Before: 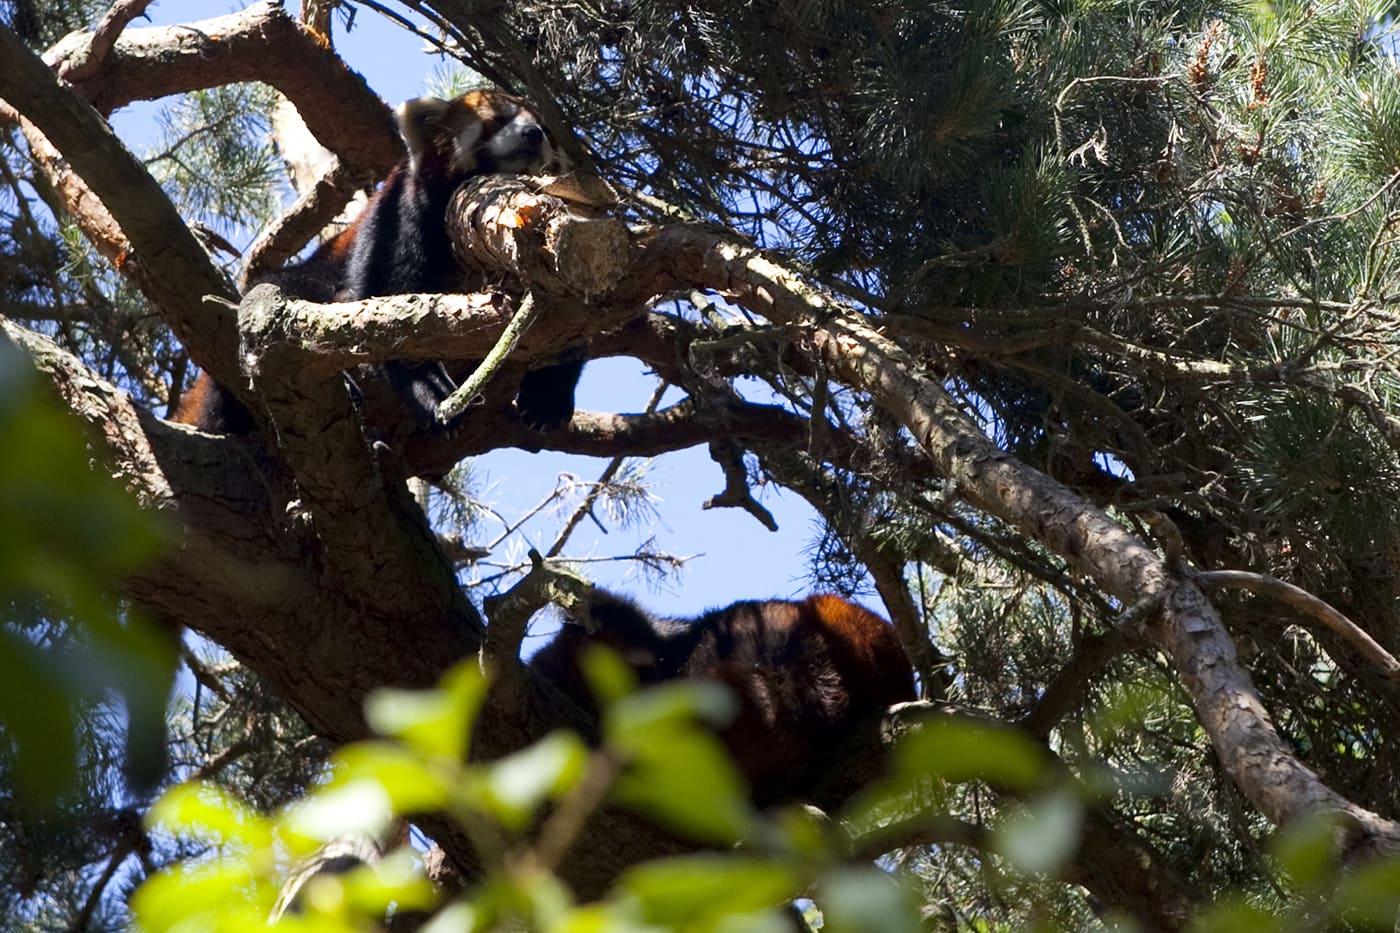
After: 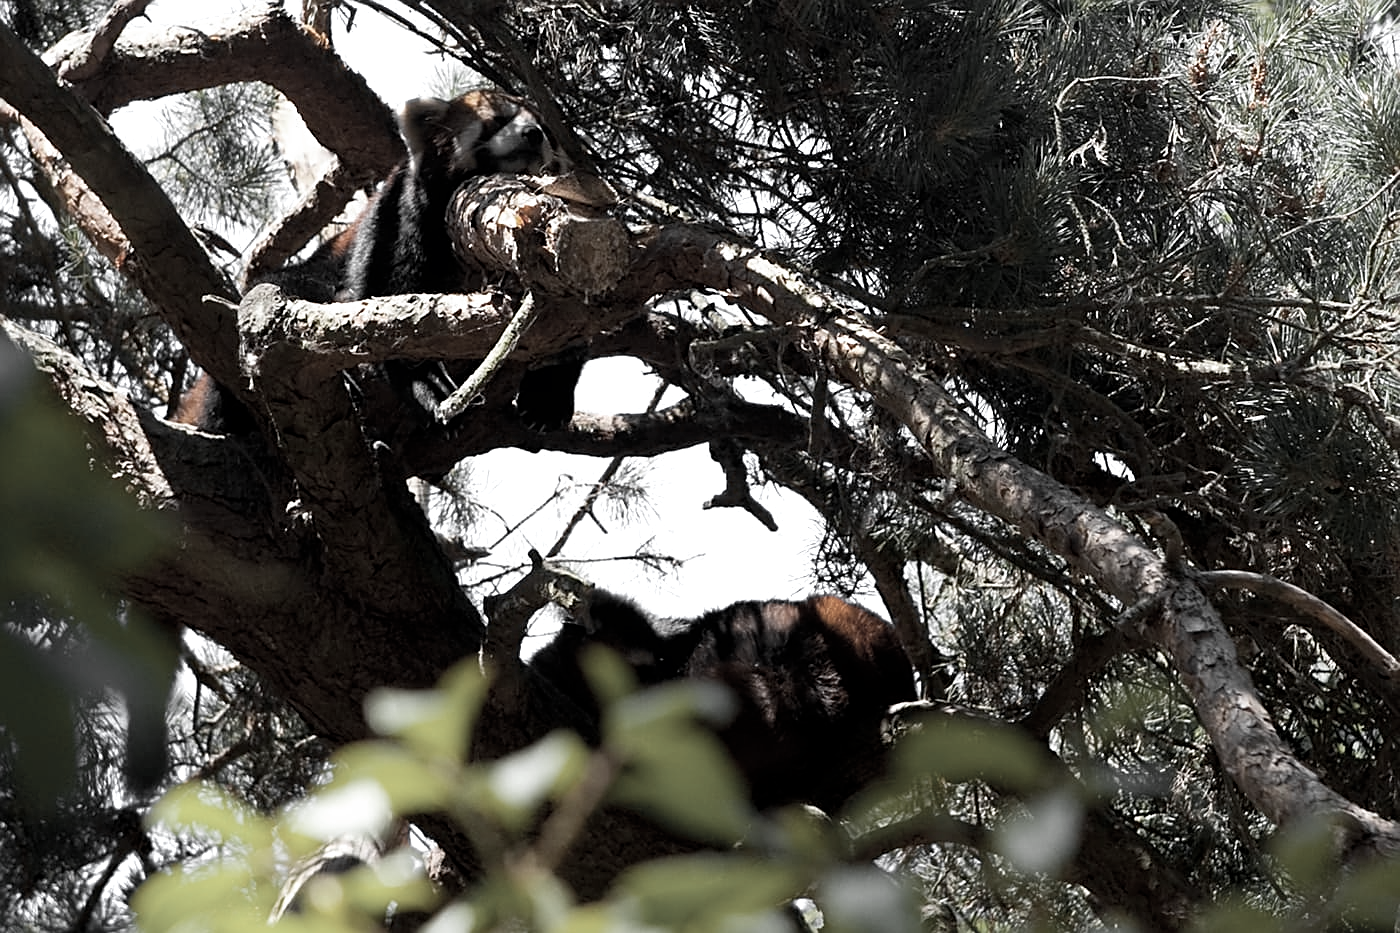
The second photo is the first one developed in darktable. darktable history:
color zones: curves: ch0 [(0, 0.613) (0.01, 0.613) (0.245, 0.448) (0.498, 0.529) (0.642, 0.665) (0.879, 0.777) (0.99, 0.613)]; ch1 [(0, 0.035) (0.121, 0.189) (0.259, 0.197) (0.415, 0.061) (0.589, 0.022) (0.732, 0.022) (0.857, 0.026) (0.991, 0.053)]
sharpen: on, module defaults
